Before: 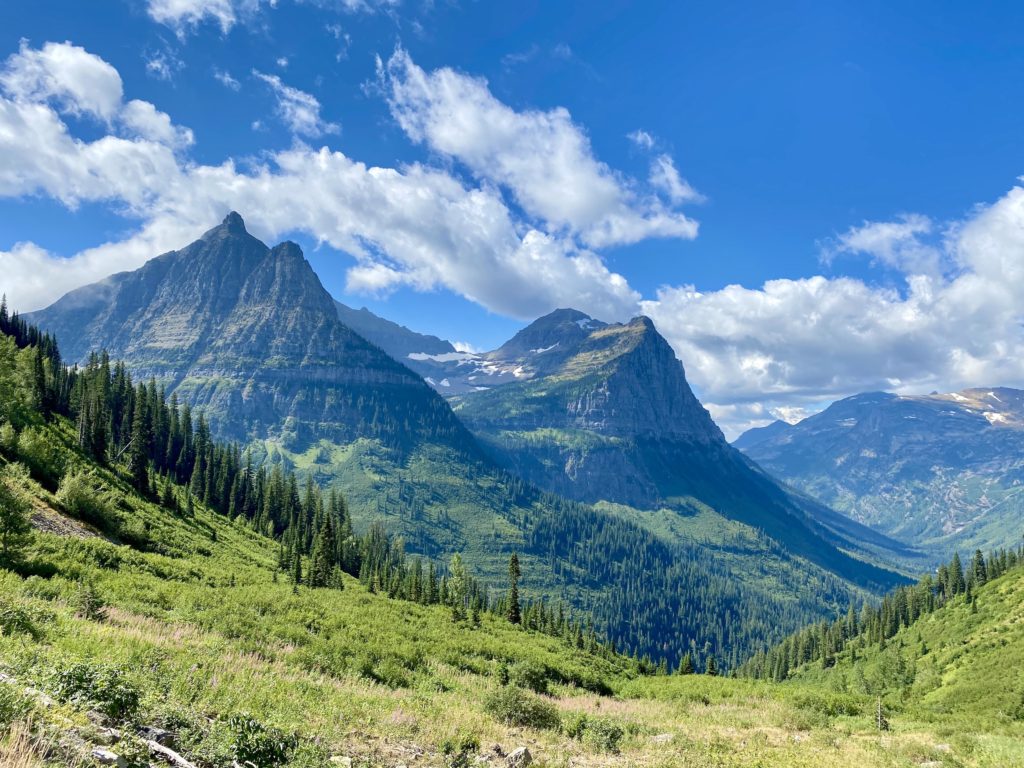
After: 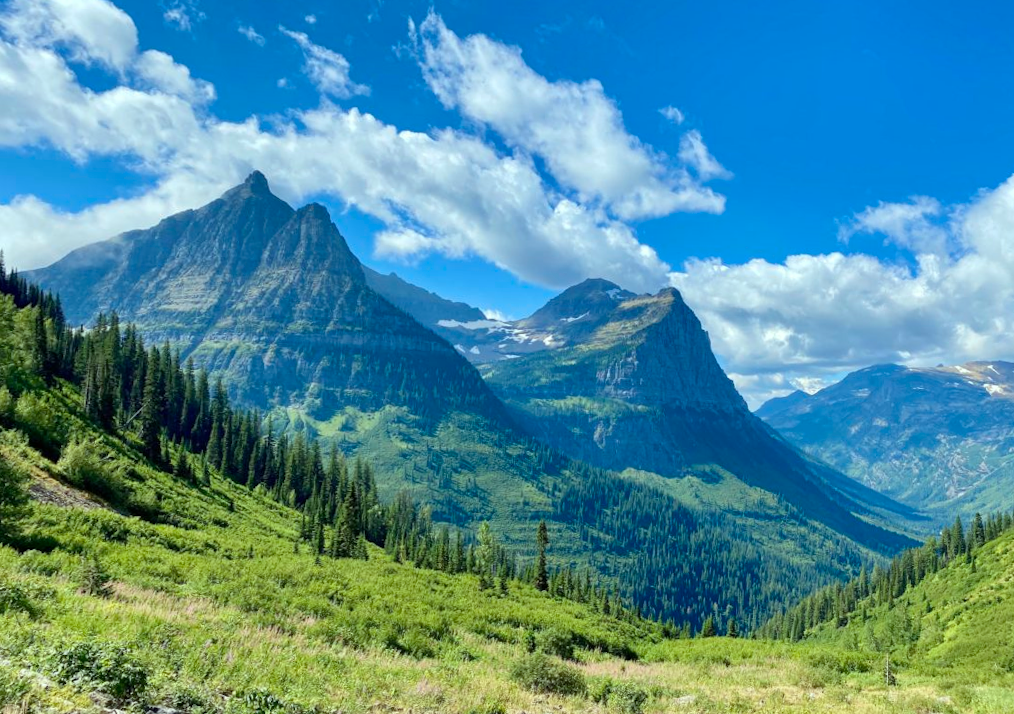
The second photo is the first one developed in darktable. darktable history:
rotate and perspective: rotation 0.679°, lens shift (horizontal) 0.136, crop left 0.009, crop right 0.991, crop top 0.078, crop bottom 0.95
color correction: highlights a* -6.69, highlights b* 0.49
